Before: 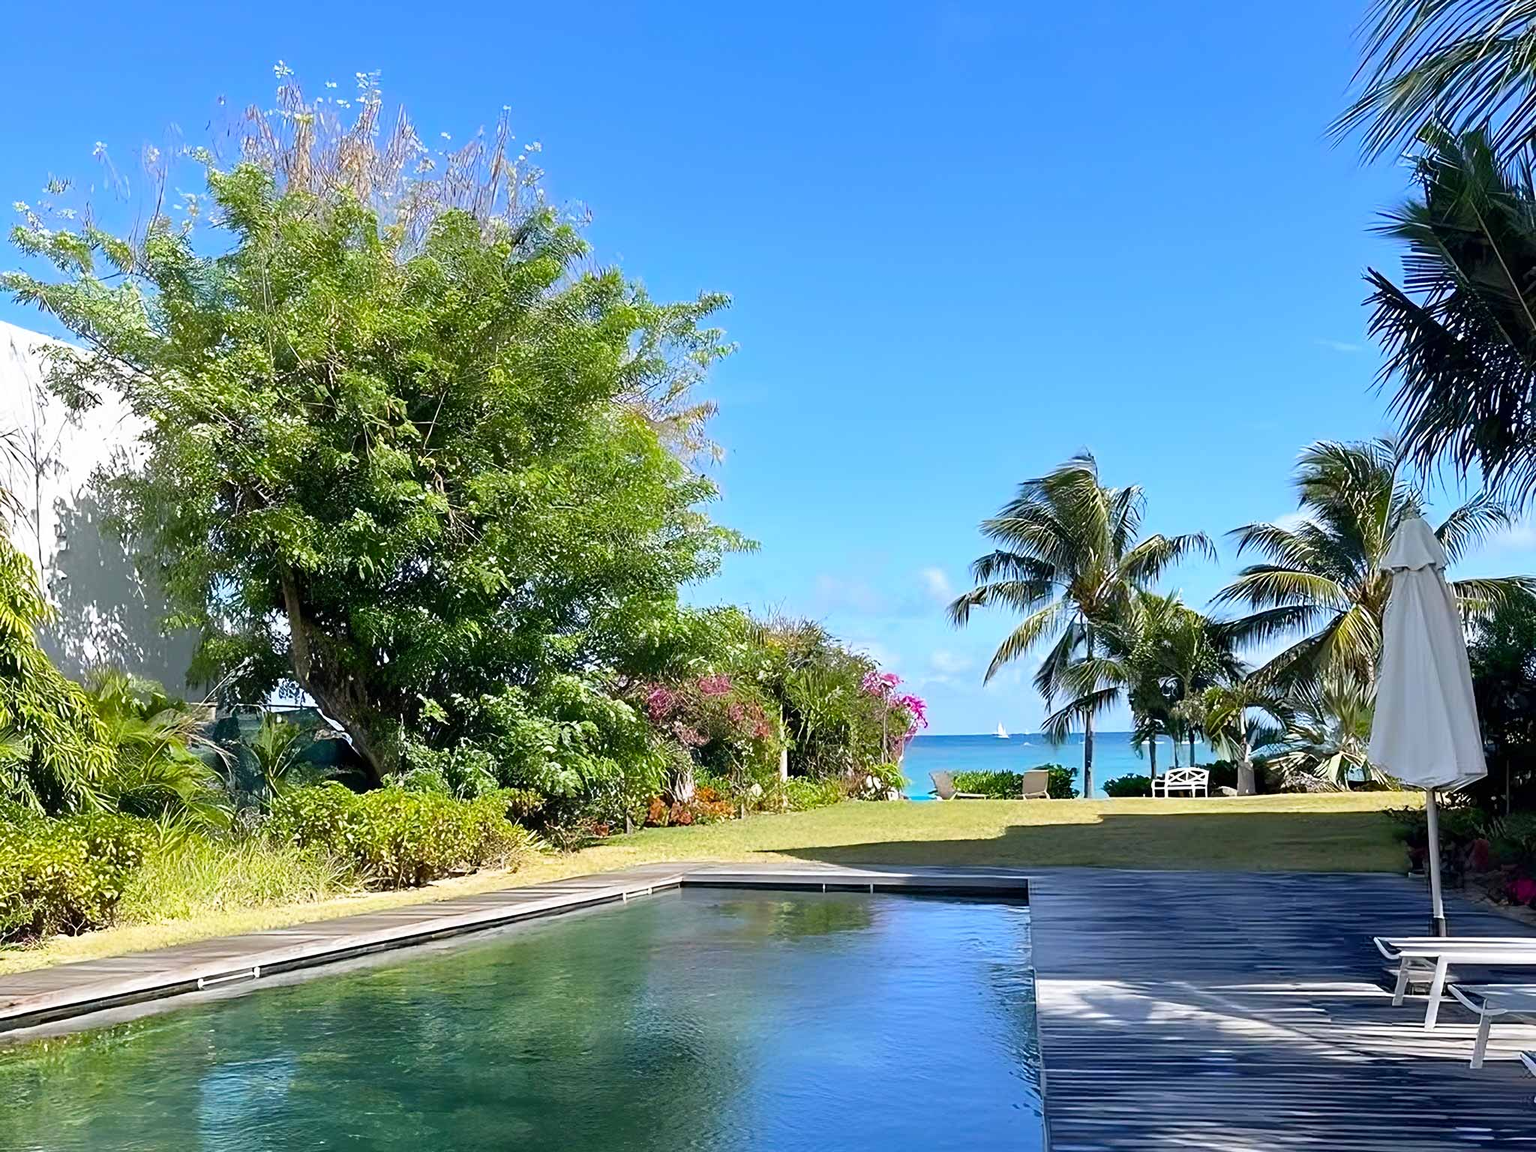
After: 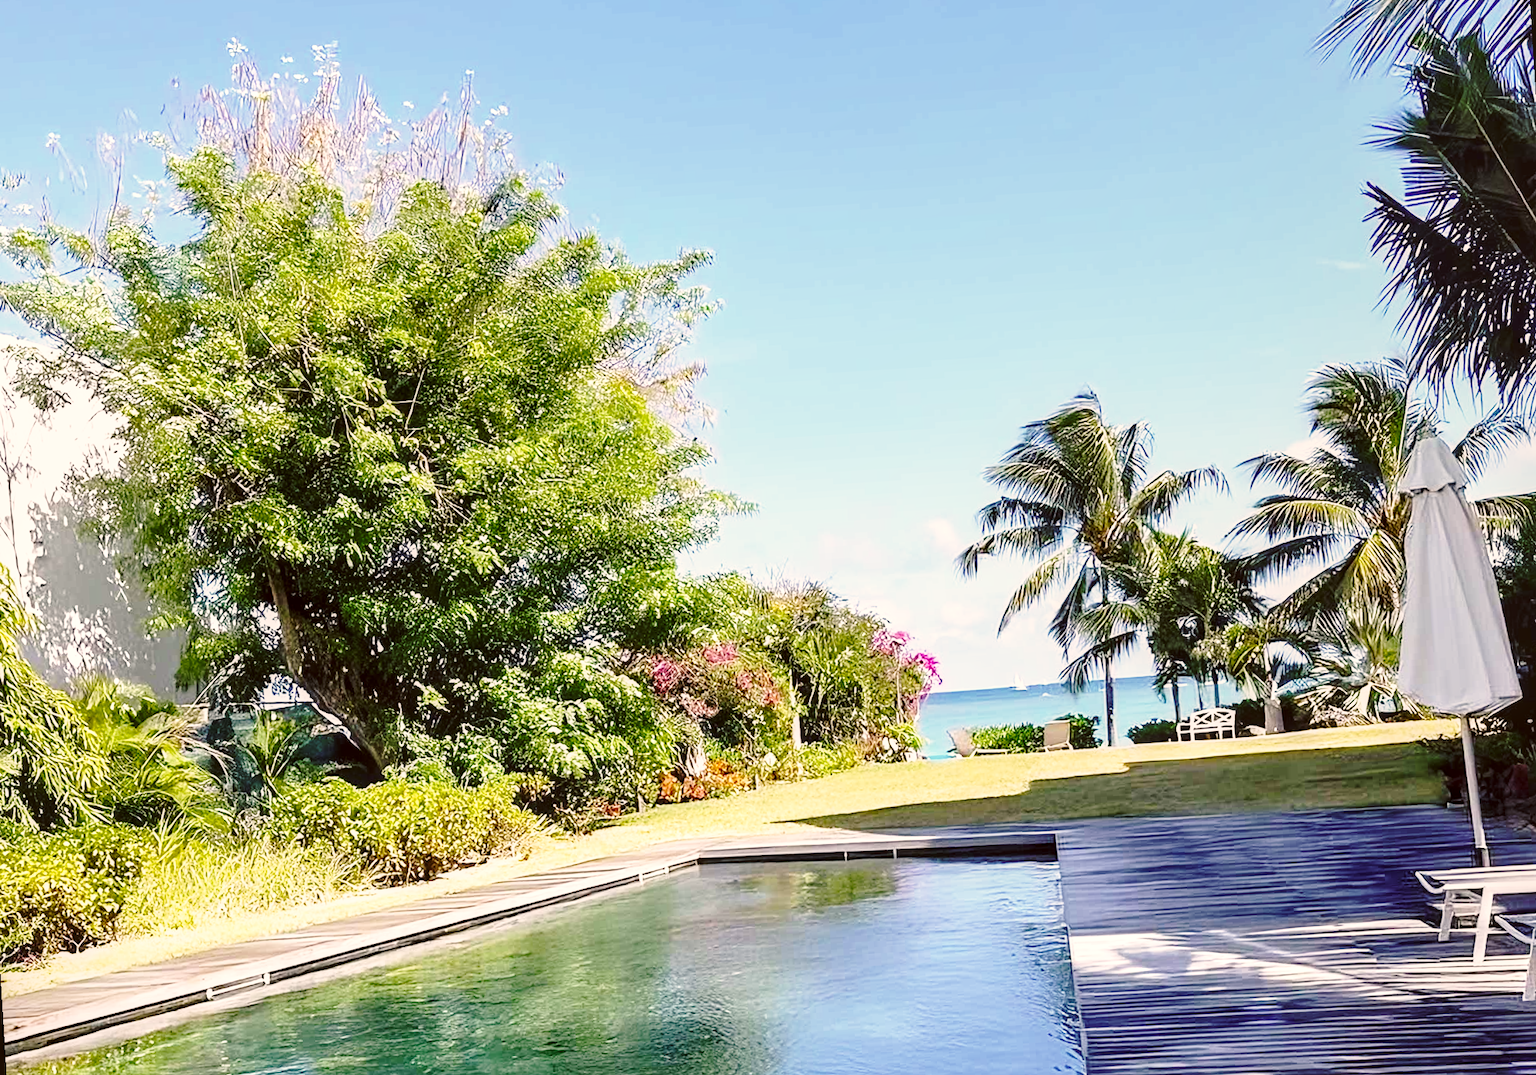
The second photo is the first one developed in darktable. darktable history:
rotate and perspective: rotation -3.52°, crop left 0.036, crop right 0.964, crop top 0.081, crop bottom 0.919
local contrast: on, module defaults
color correction: highlights a* 6.27, highlights b* 8.19, shadows a* 5.94, shadows b* 7.23, saturation 0.9
base curve: curves: ch0 [(0, 0) (0.032, 0.037) (0.105, 0.228) (0.435, 0.76) (0.856, 0.983) (1, 1)], preserve colors none
